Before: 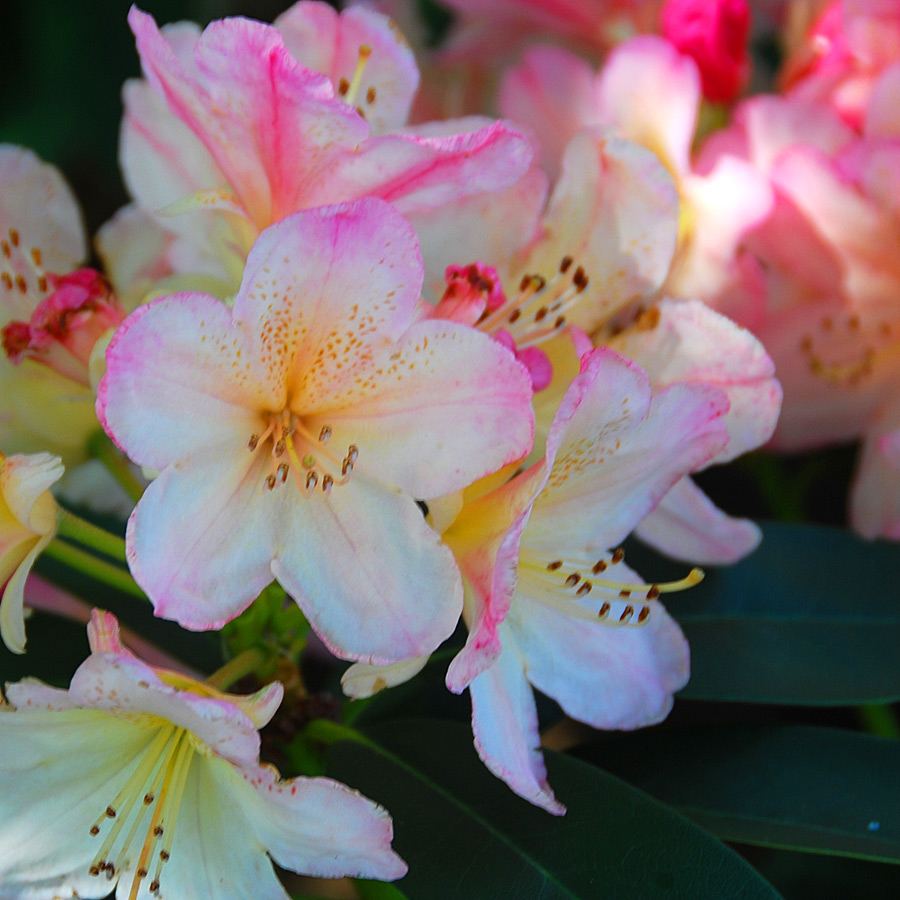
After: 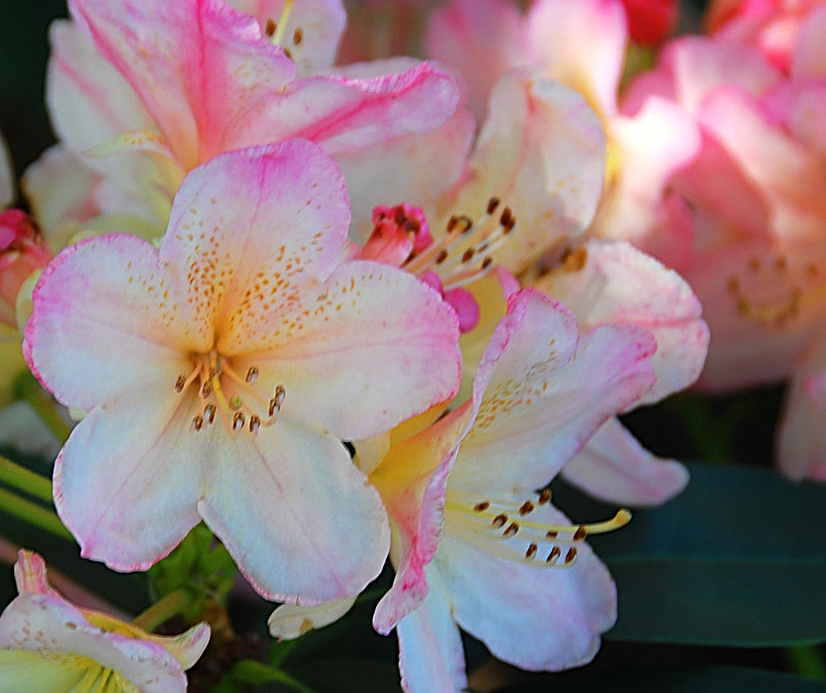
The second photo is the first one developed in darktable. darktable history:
crop: left 8.155%, top 6.611%, bottom 15.385%
sharpen: radius 2.767
contrast brightness saturation: saturation -0.05
white balance: red 1.009, blue 0.985
